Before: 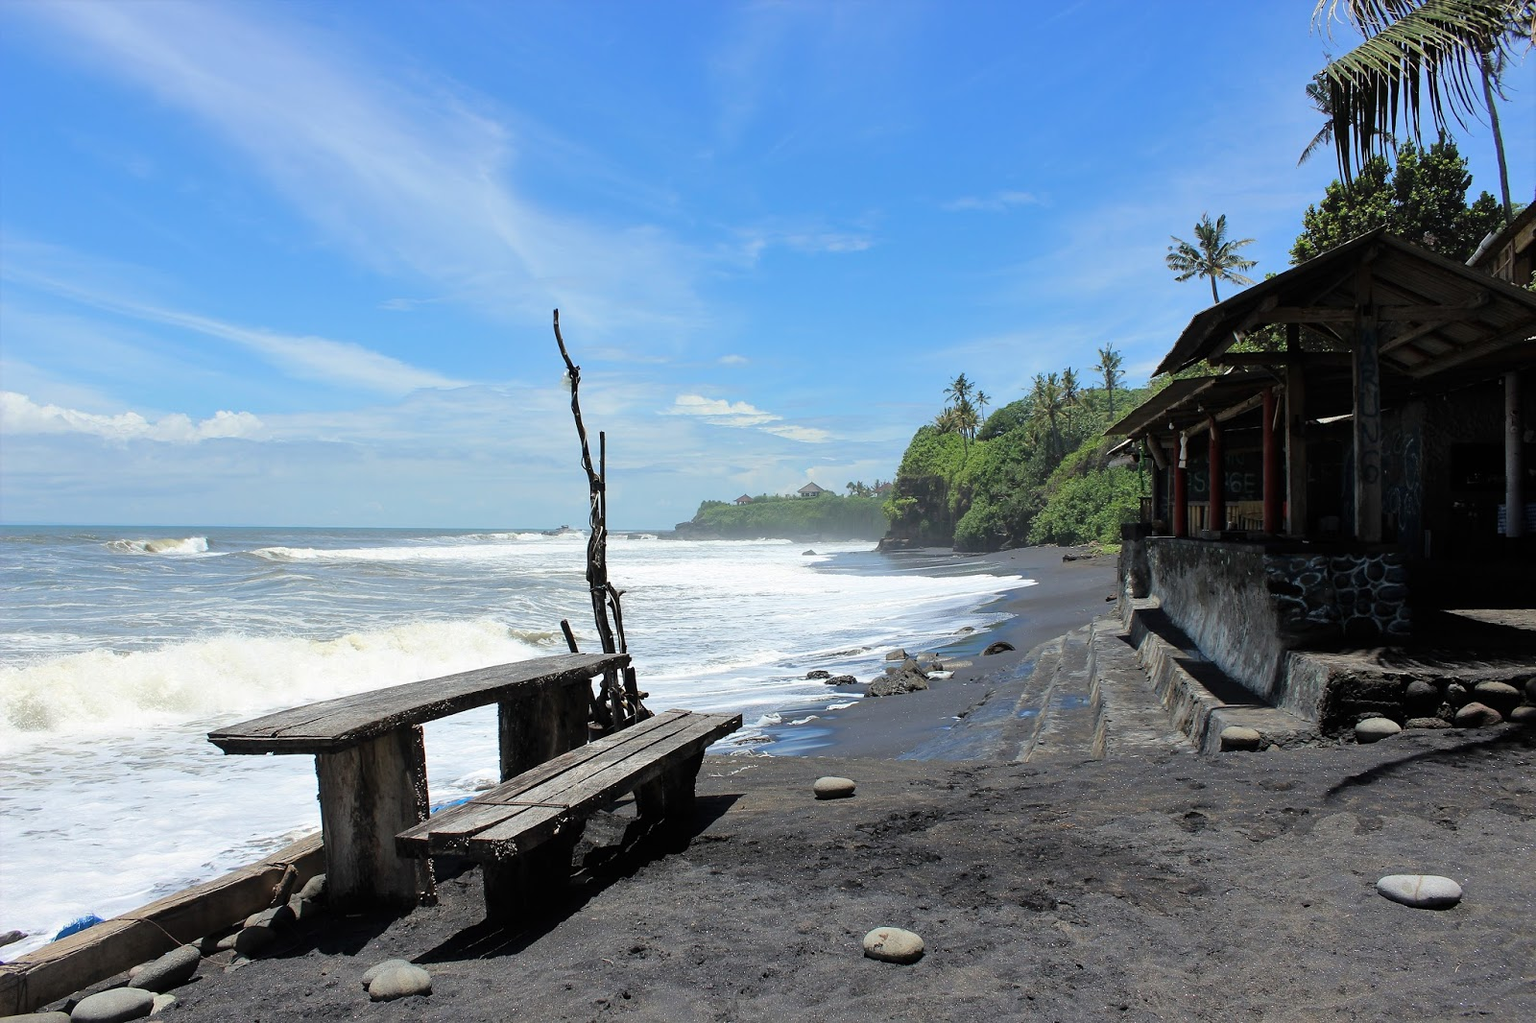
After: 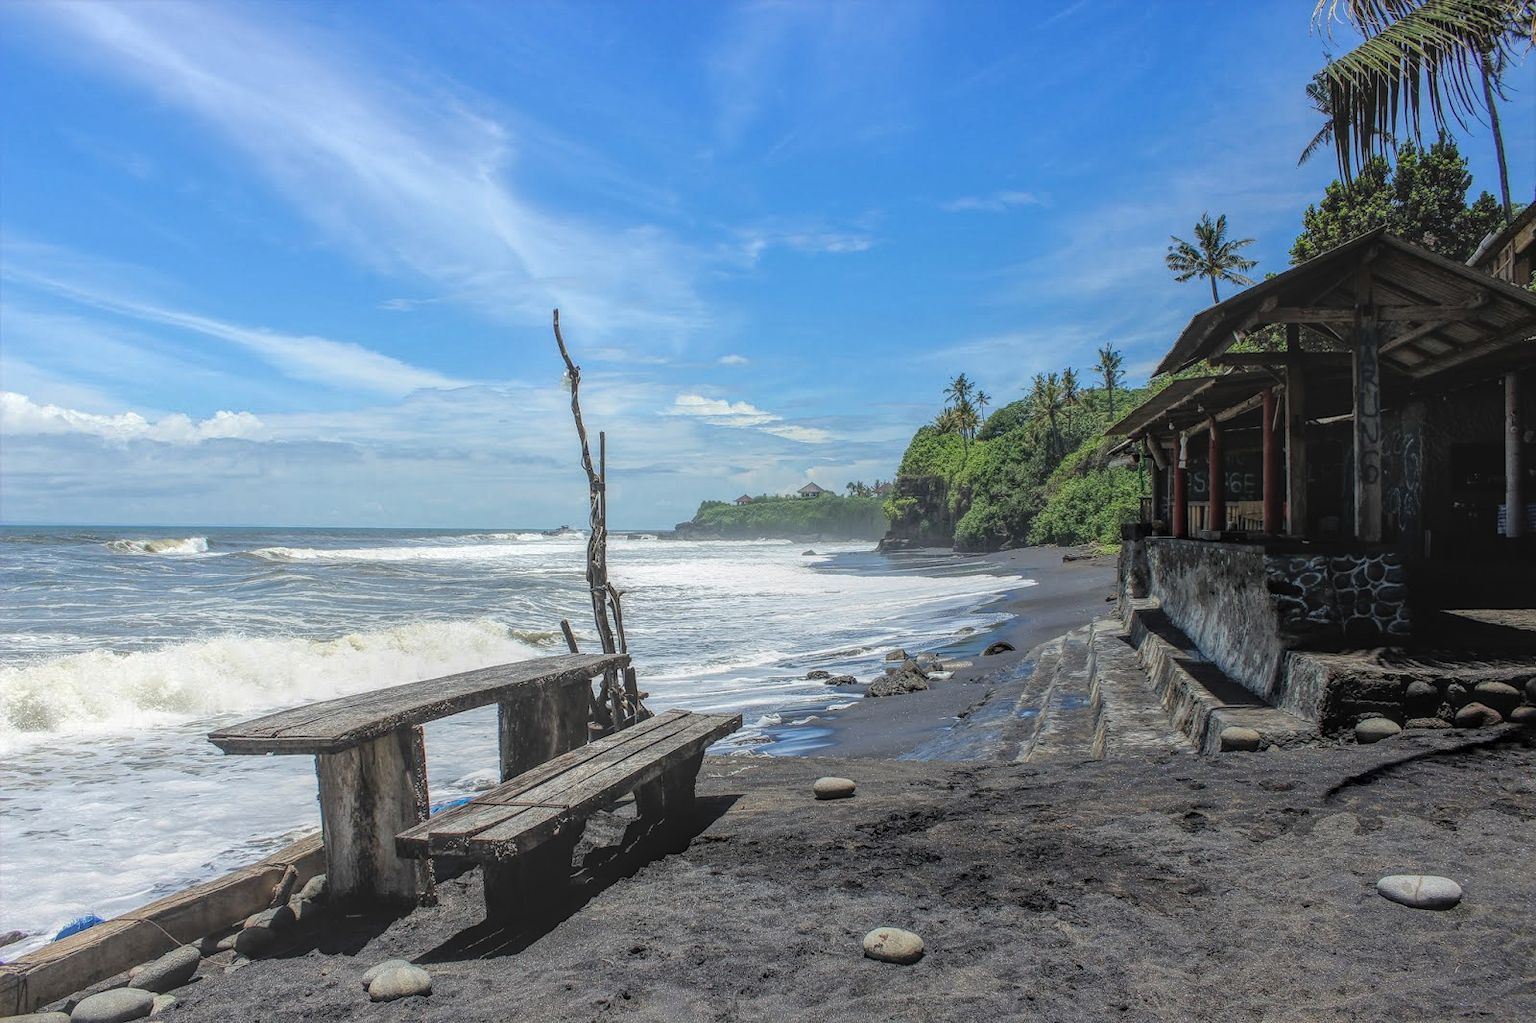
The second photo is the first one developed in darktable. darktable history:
local contrast: highlights 20%, shadows 28%, detail 200%, midtone range 0.2
